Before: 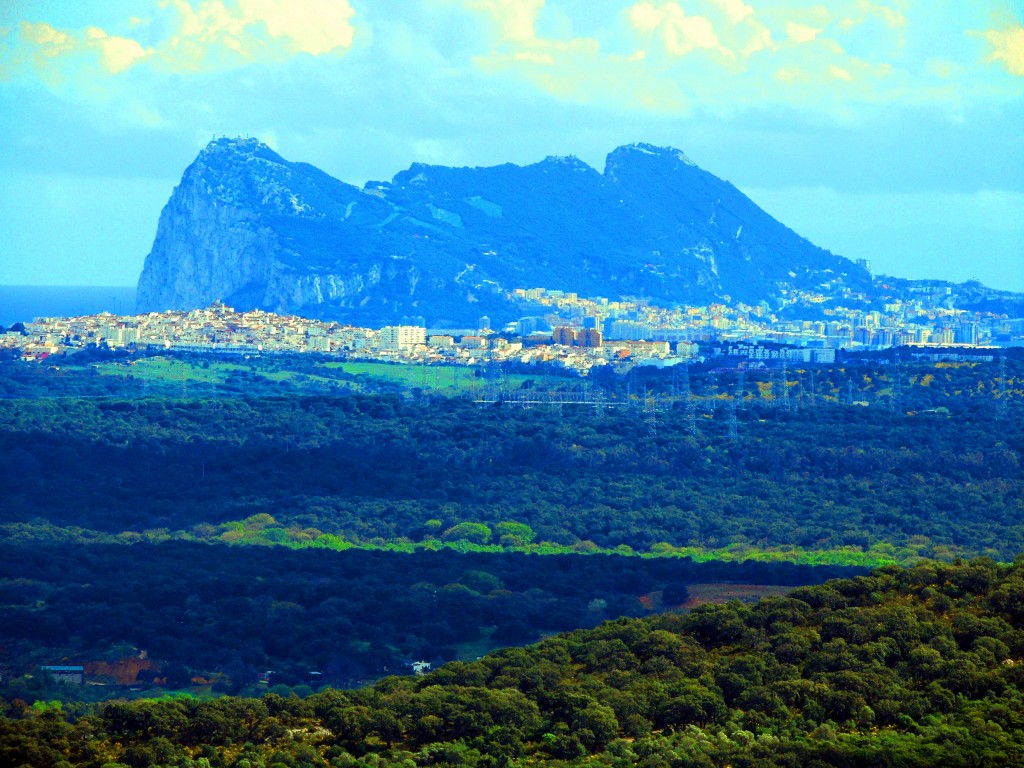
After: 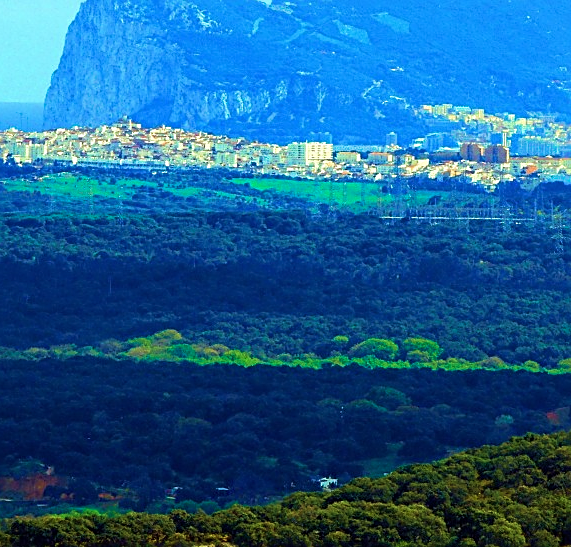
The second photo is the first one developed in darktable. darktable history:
crop: left 9.14%, top 24.008%, right 35.011%, bottom 4.669%
velvia: strength 44.63%
sharpen: on, module defaults
